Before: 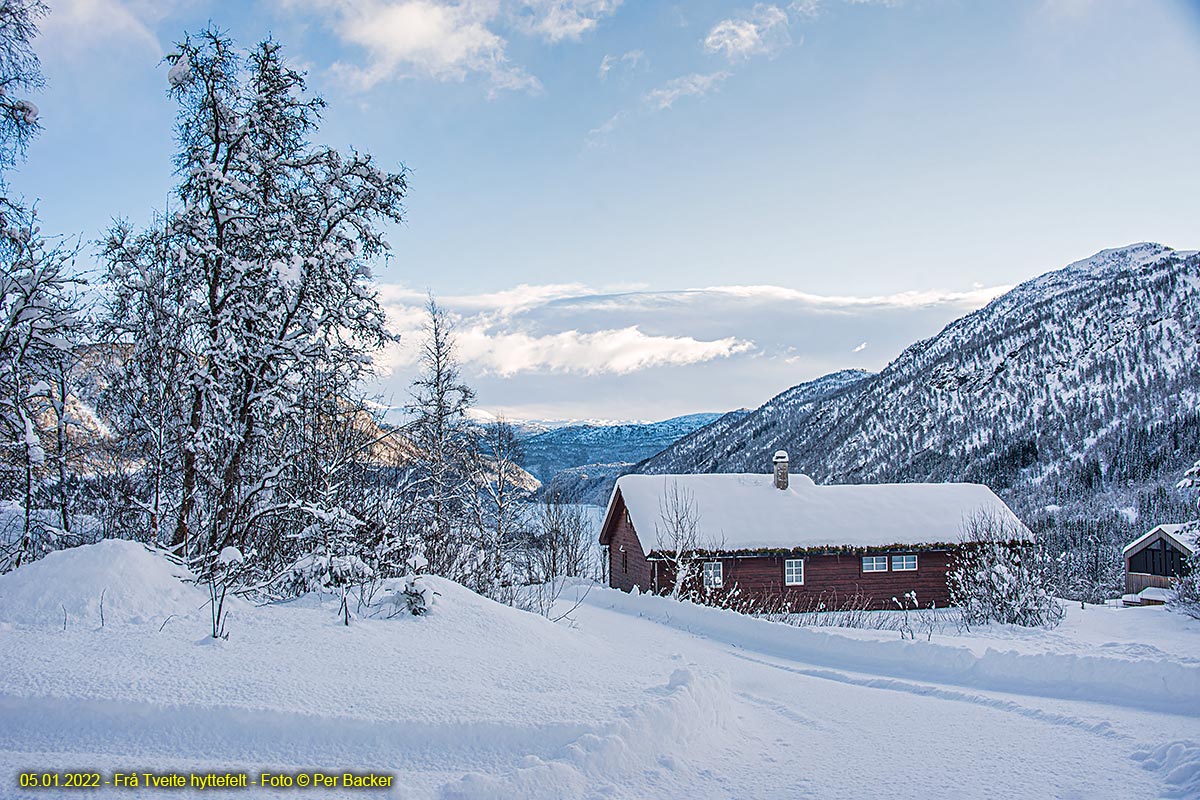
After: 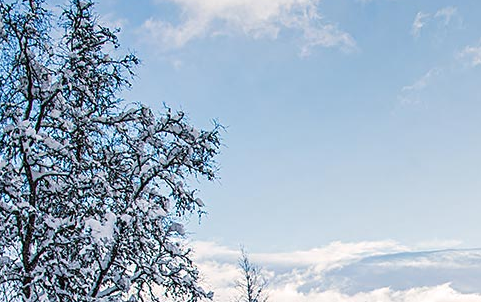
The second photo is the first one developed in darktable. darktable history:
crop: left 15.613%, top 5.457%, right 44.25%, bottom 56.722%
